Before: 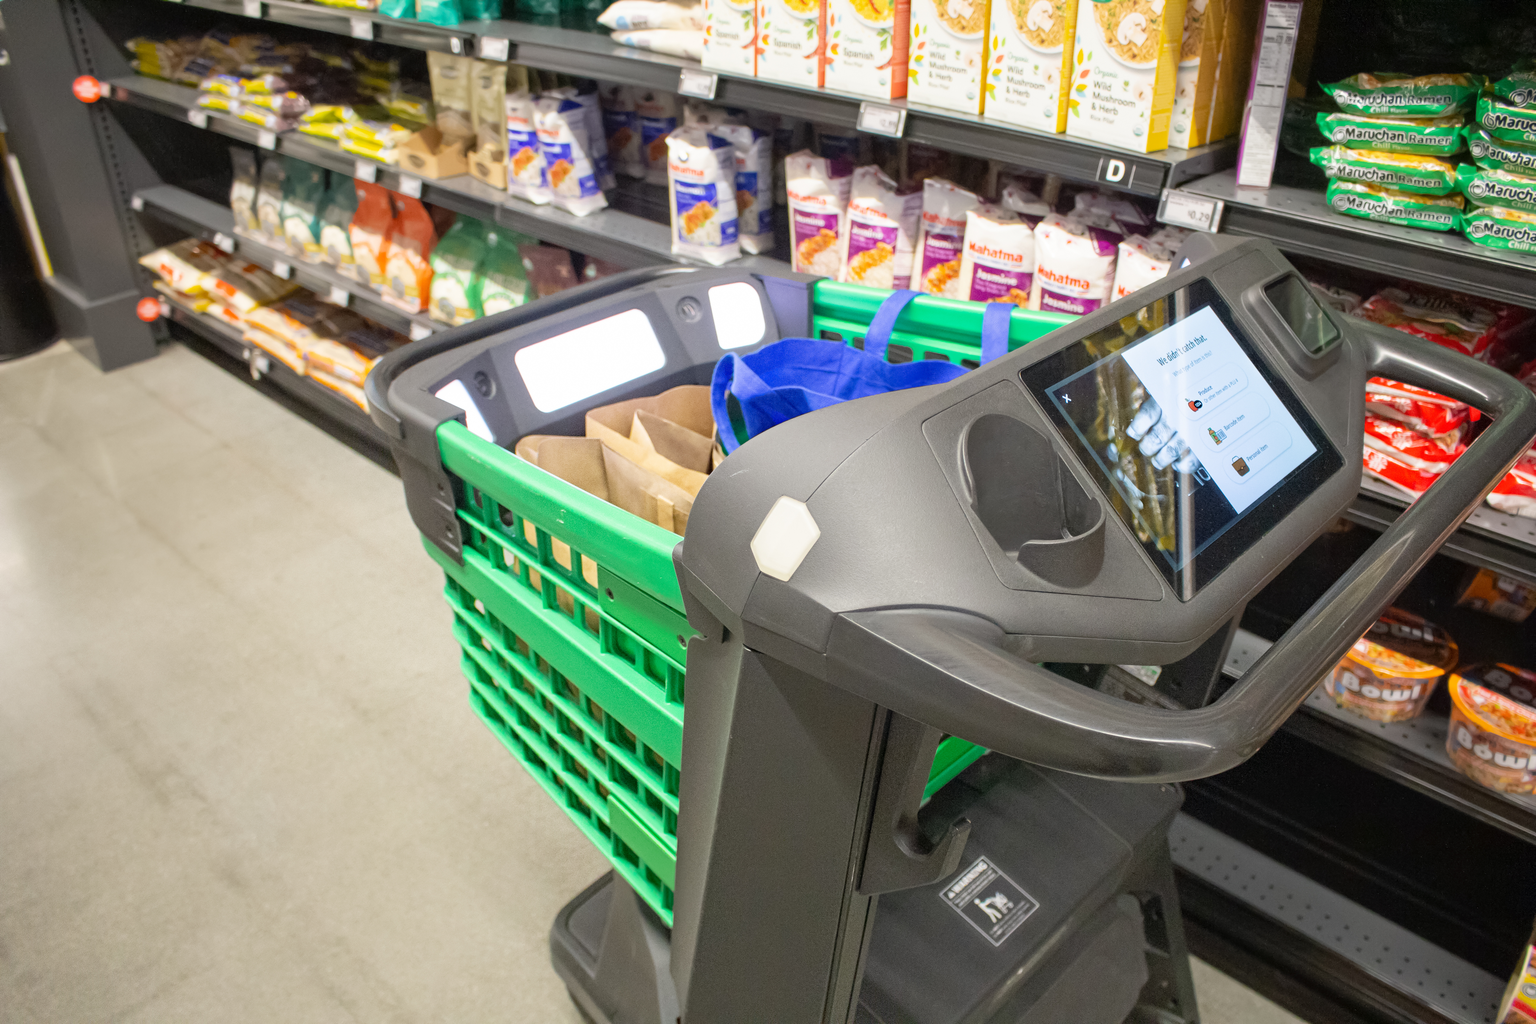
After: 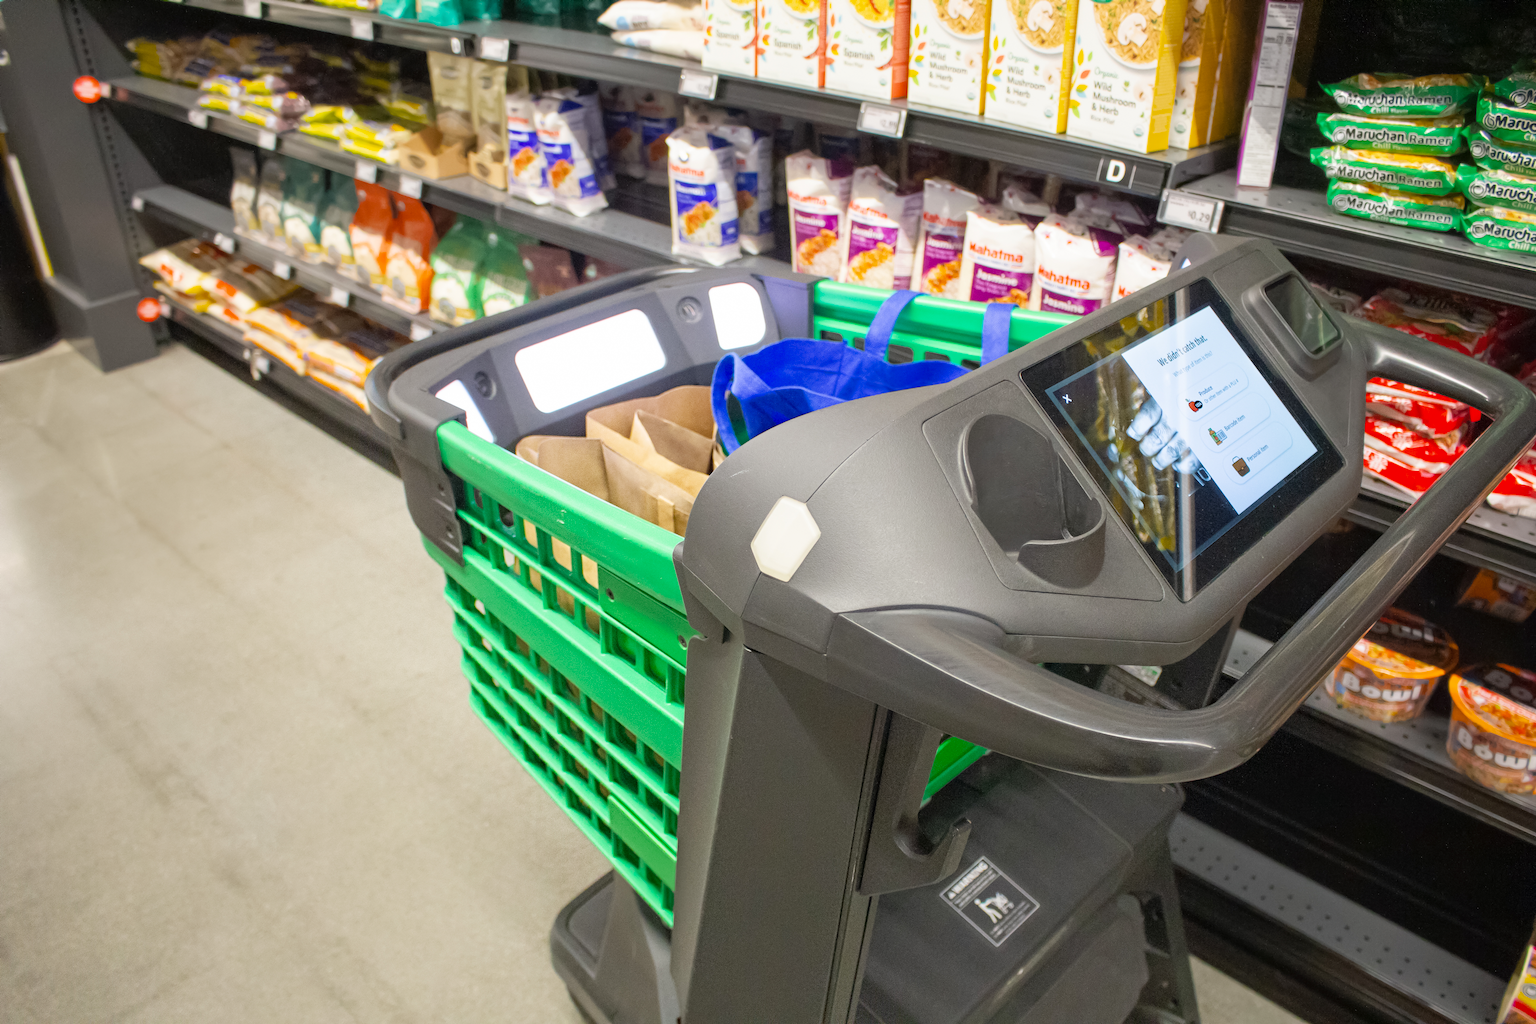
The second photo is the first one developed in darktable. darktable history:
color balance rgb: shadows fall-off 101%, linear chroma grading › mid-tones 7.63%, perceptual saturation grading › mid-tones 11.68%, mask middle-gray fulcrum 22.45%, global vibrance 10.11%, saturation formula JzAzBz (2021)
exposure: compensate highlight preservation false
